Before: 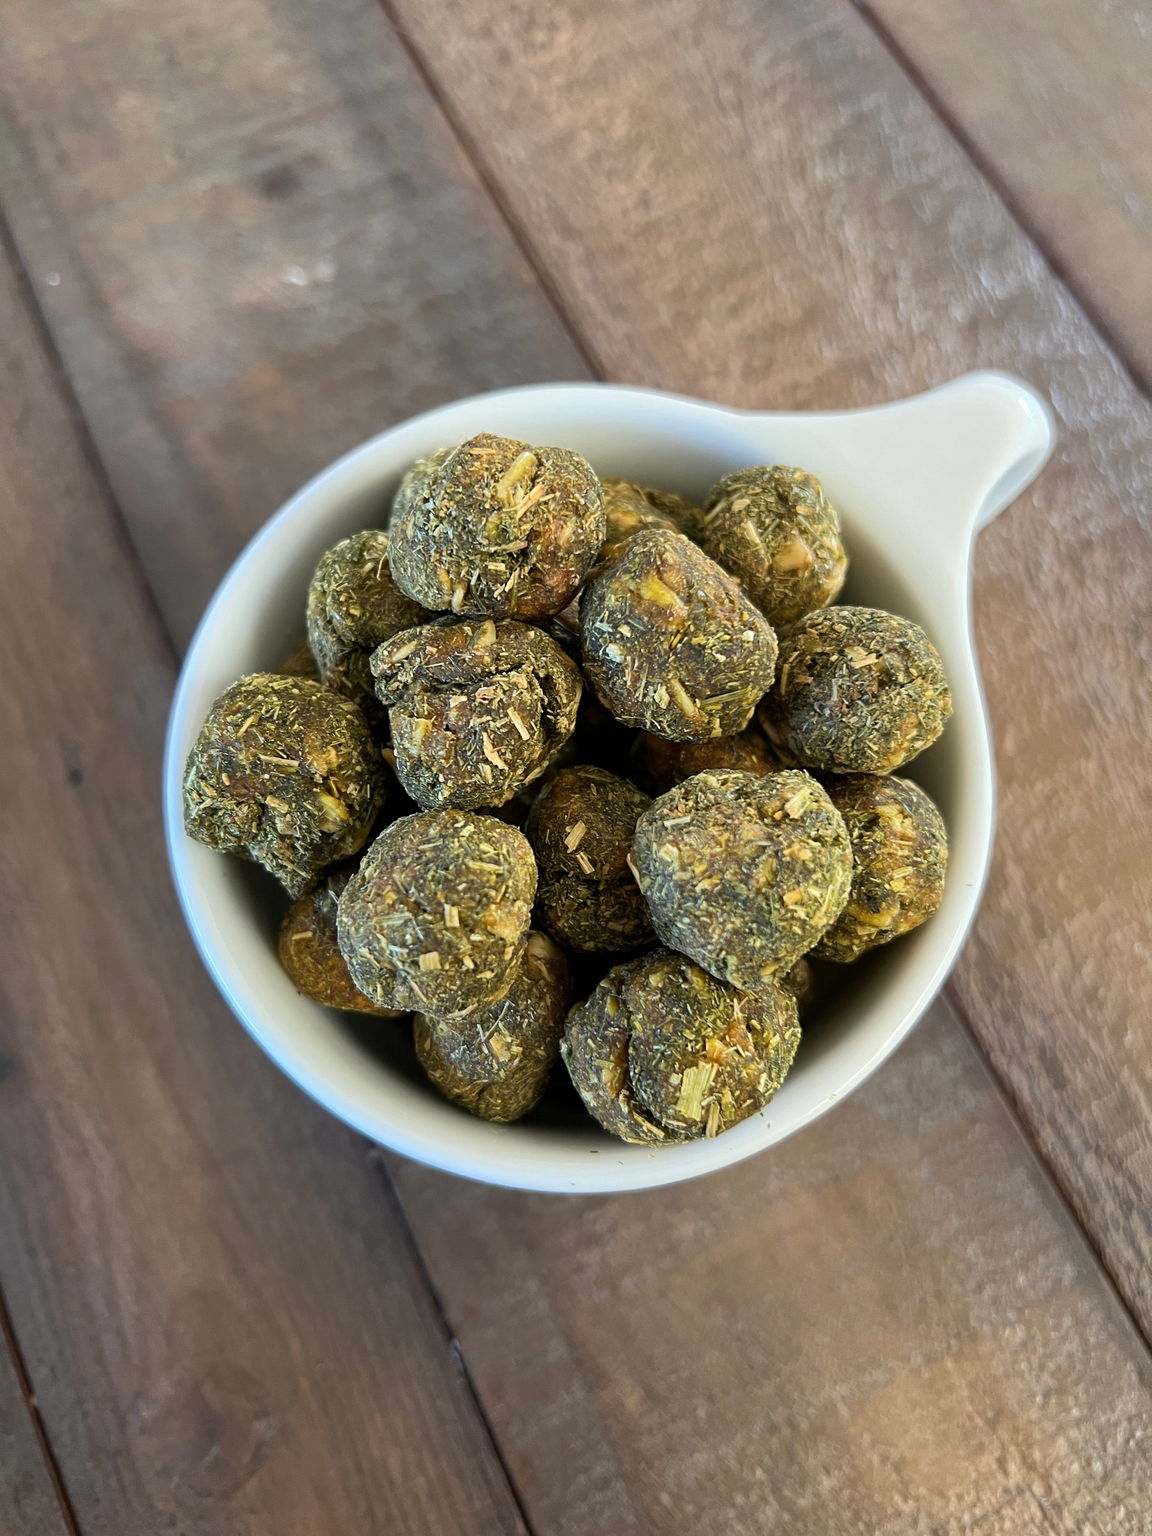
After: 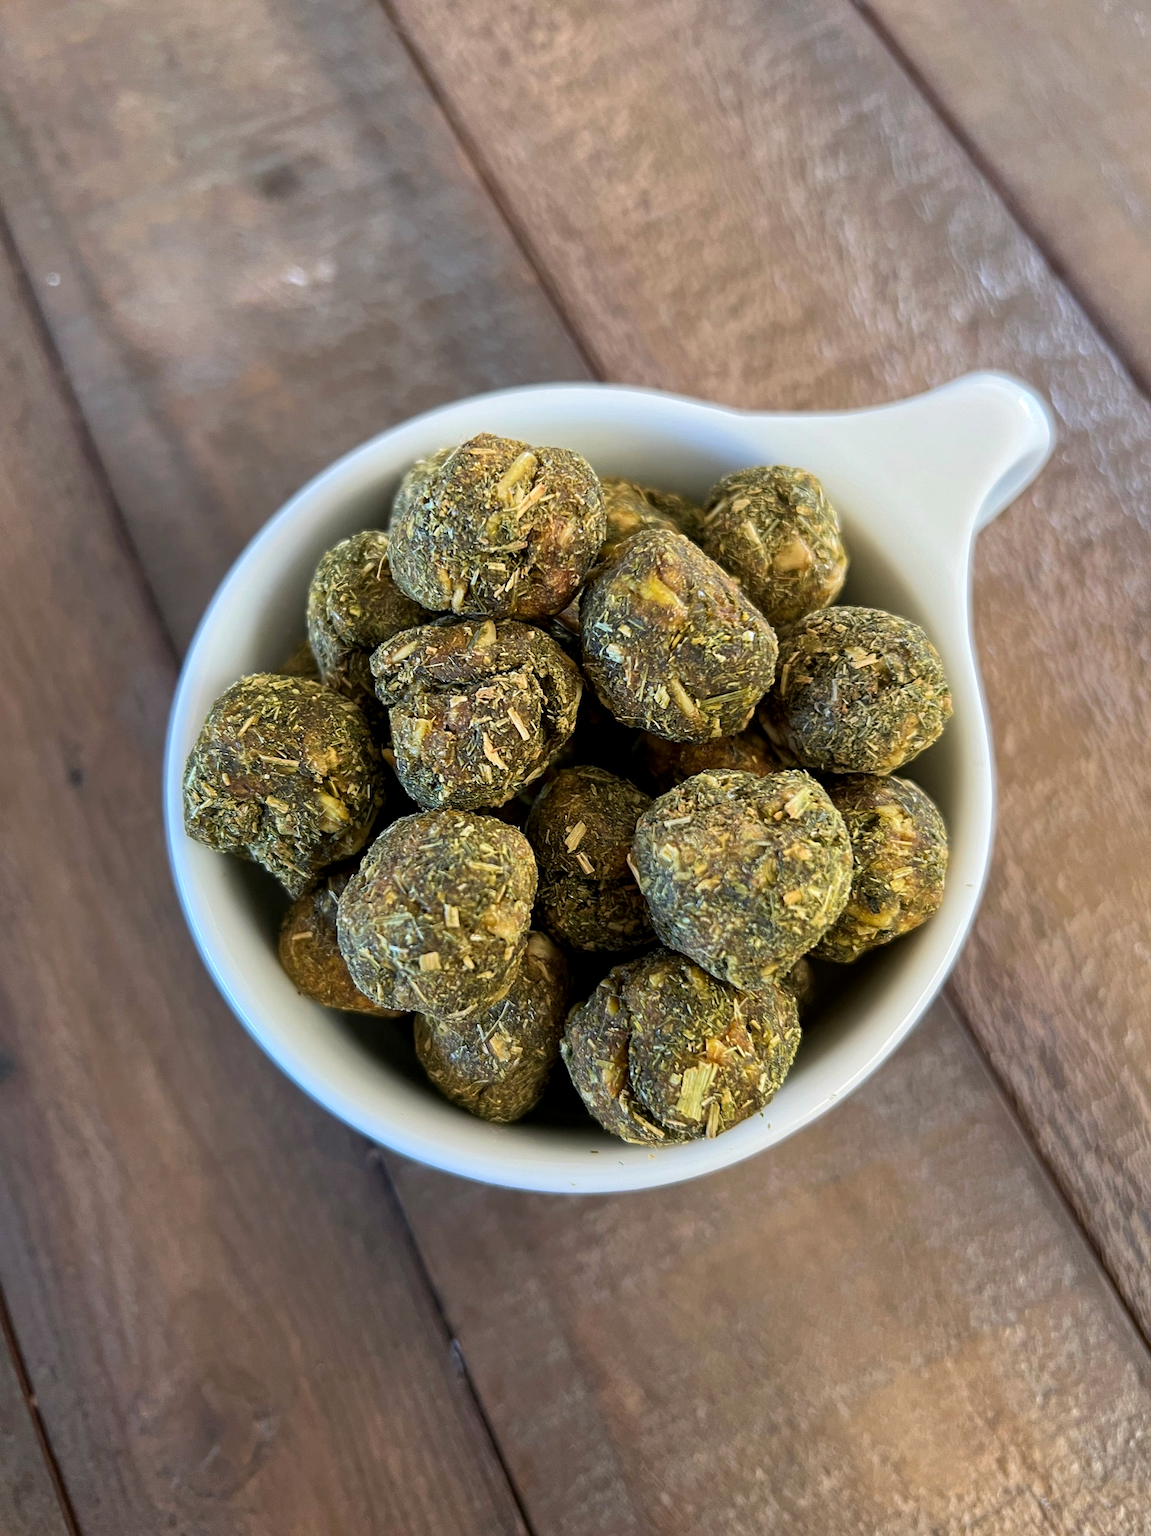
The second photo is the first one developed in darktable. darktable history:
velvia: strength 15%
local contrast: highlights 61%, shadows 106%, detail 107%, midtone range 0.529
white balance: red 1.009, blue 1.027
